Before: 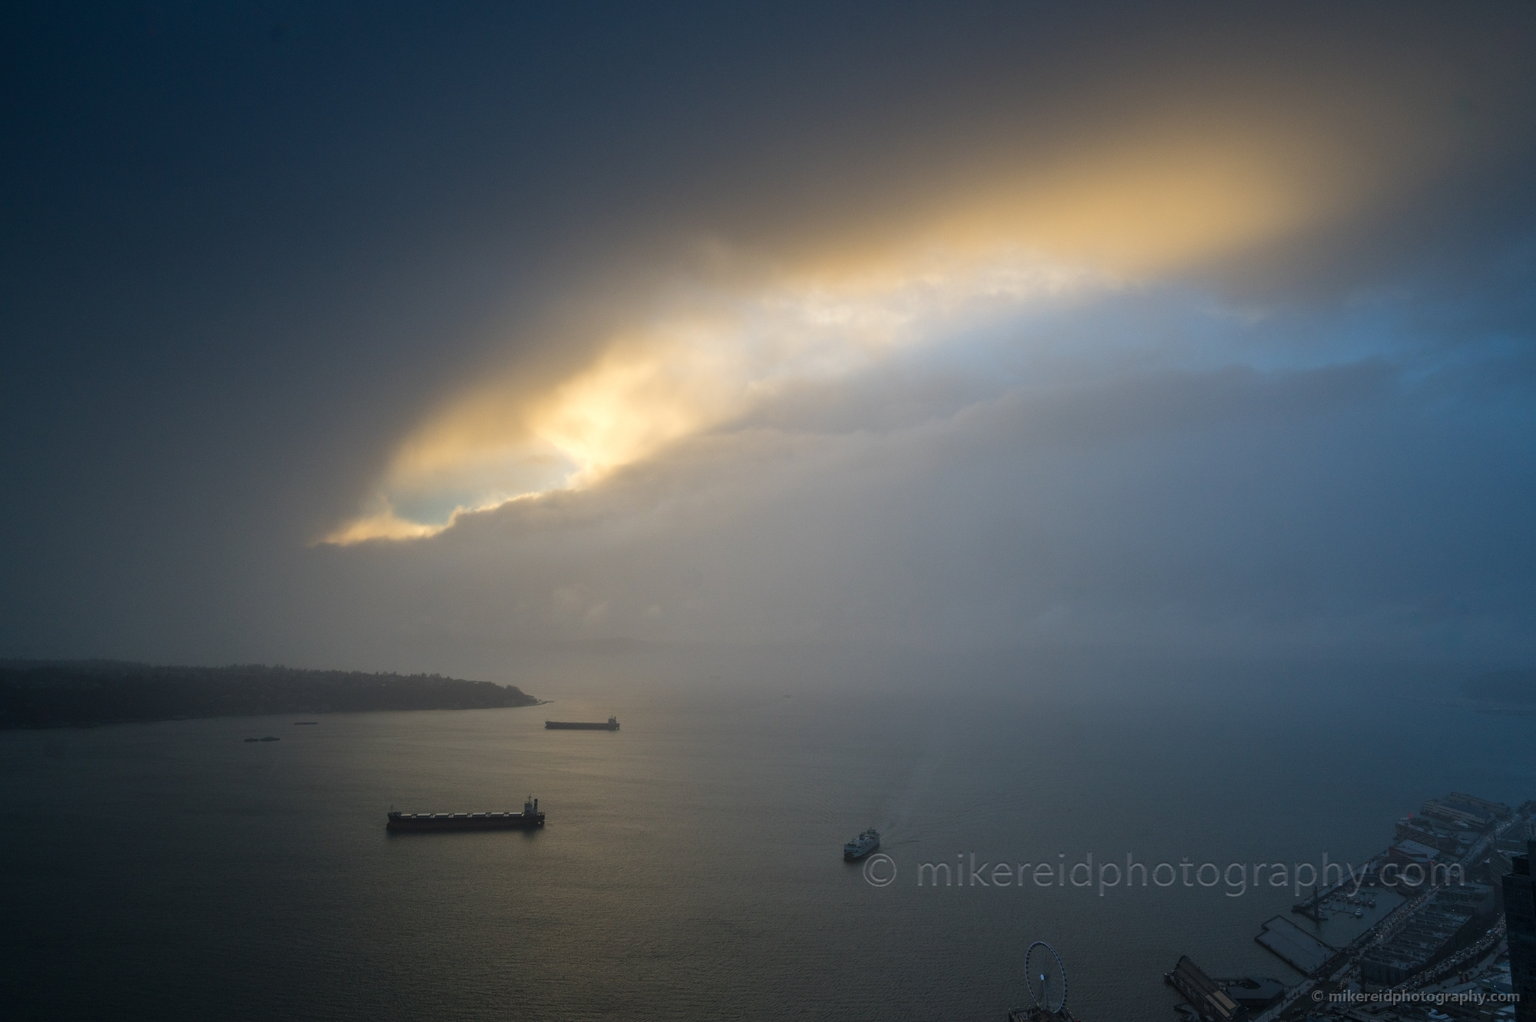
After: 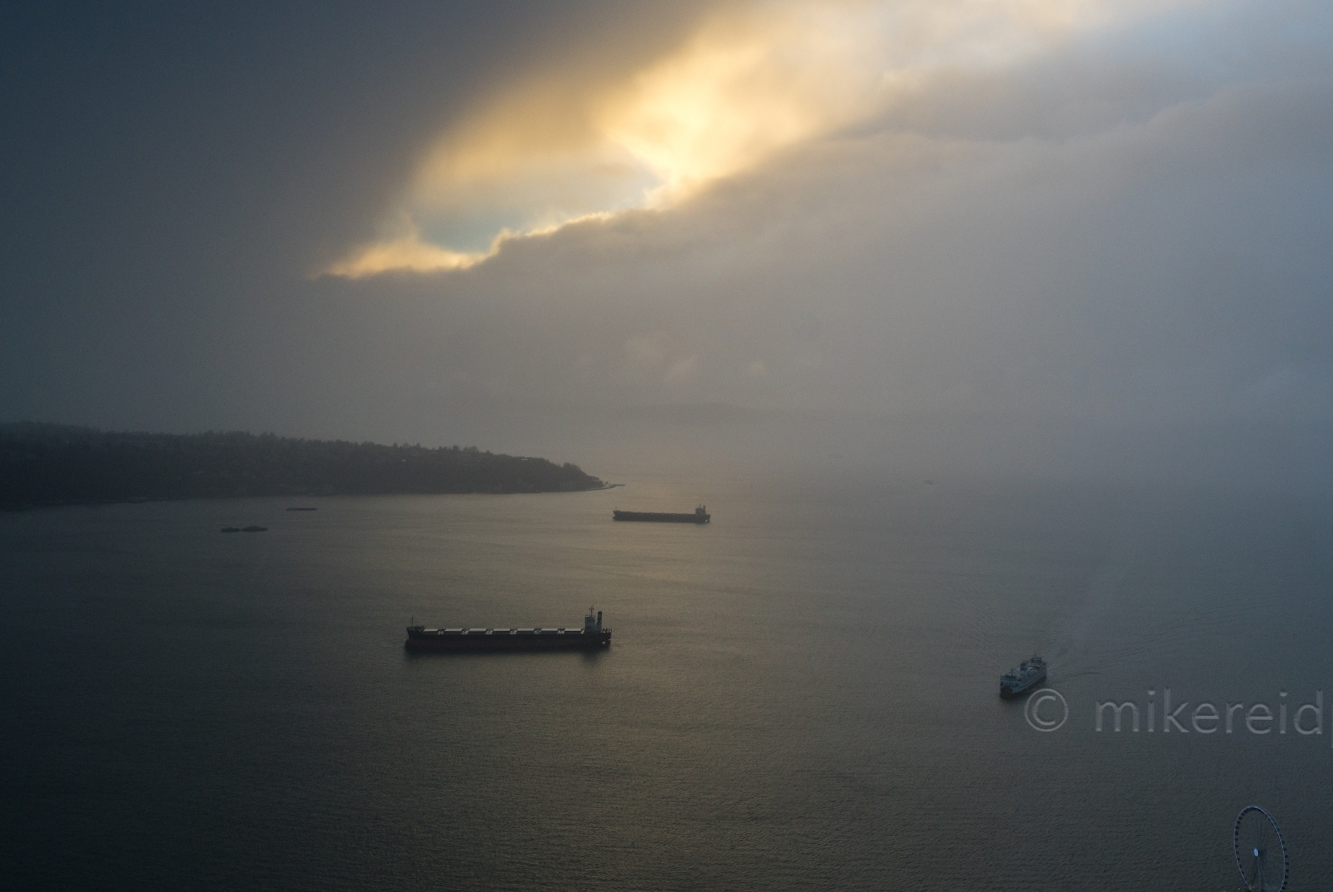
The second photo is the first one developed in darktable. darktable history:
crop and rotate: angle -0.756°, left 3.797%, top 31.625%, right 28.203%
